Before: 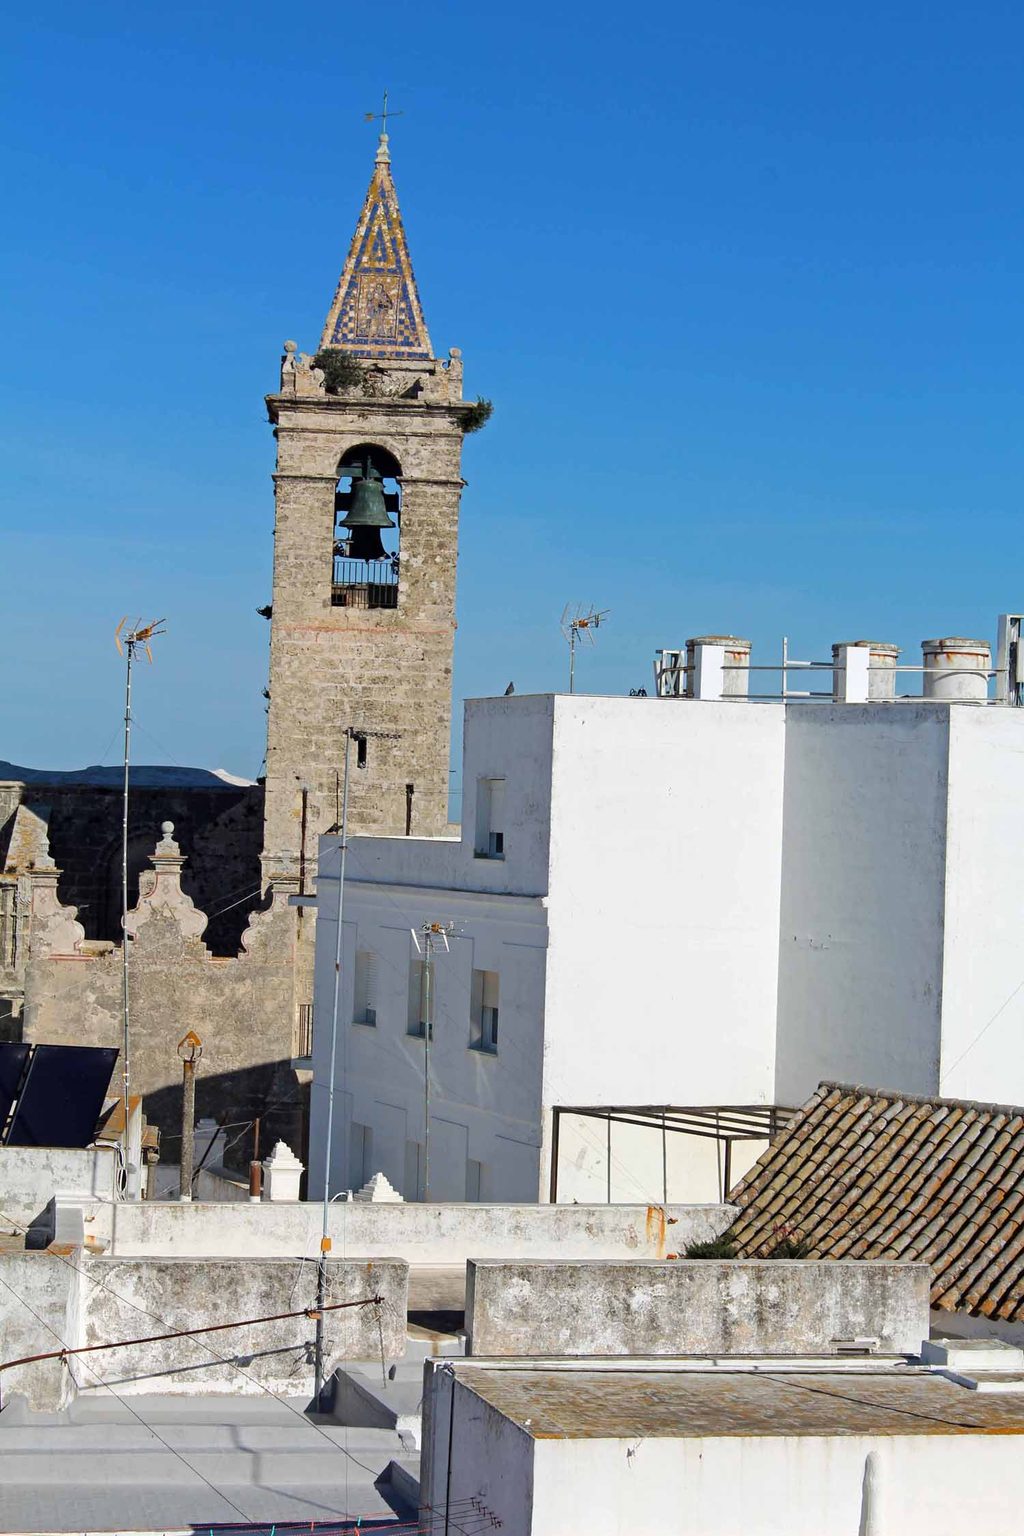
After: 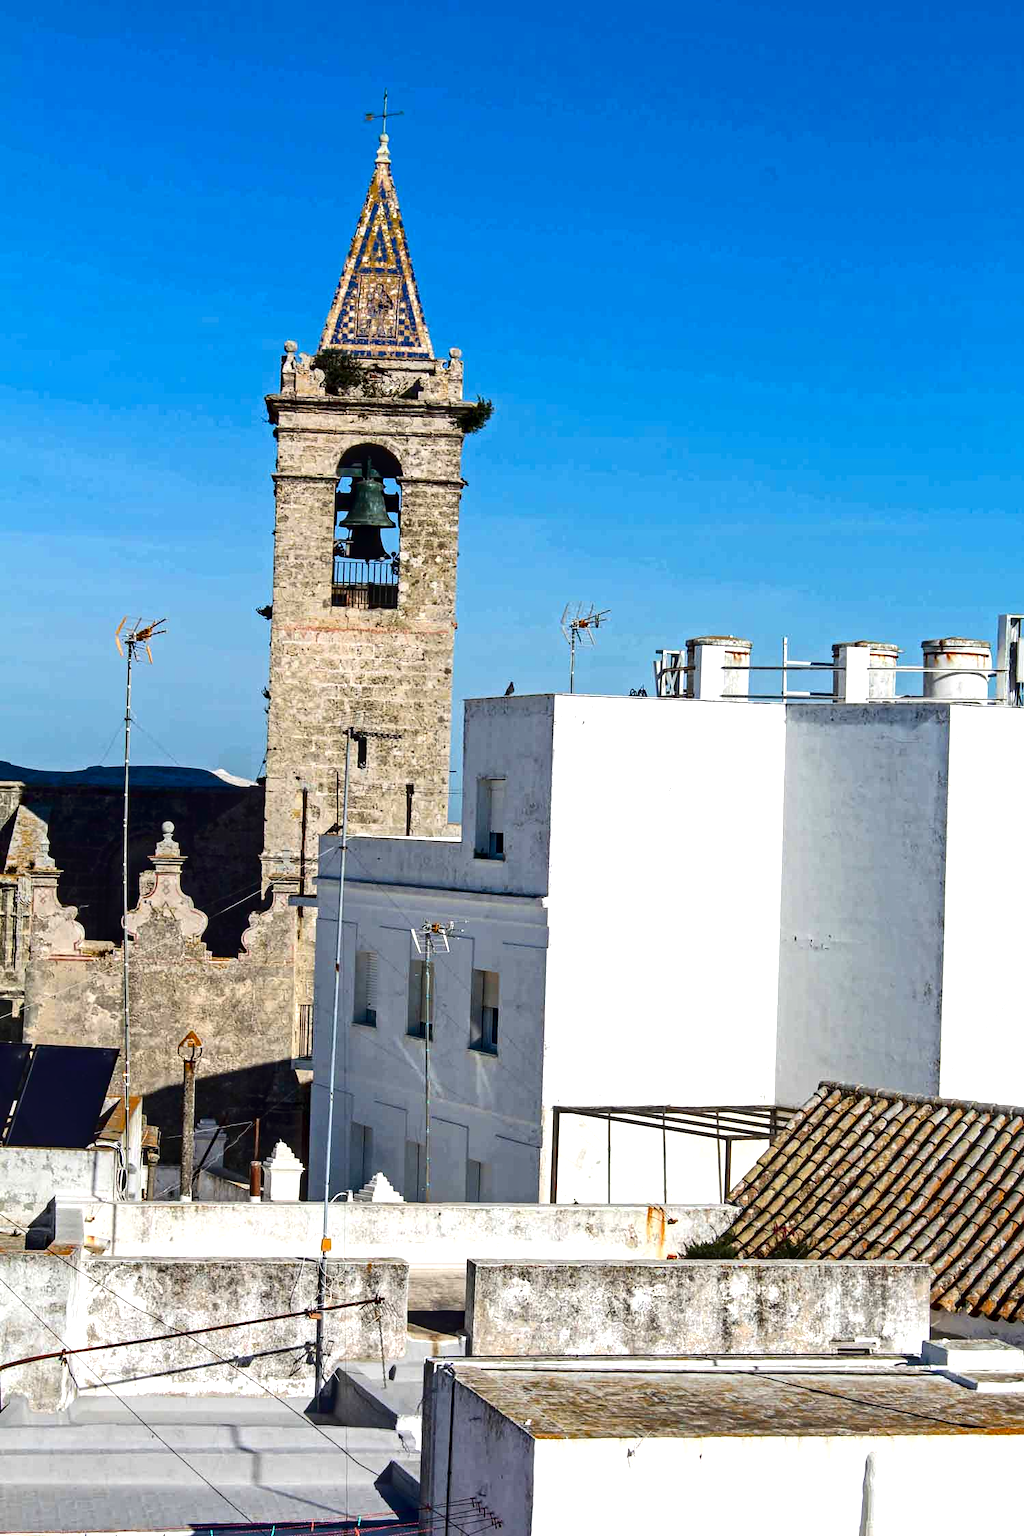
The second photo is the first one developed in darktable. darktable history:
local contrast: detail 130%
exposure: exposure 0.518 EV, compensate exposure bias true, compensate highlight preservation false
contrast brightness saturation: contrast 0.189, brightness -0.23, saturation 0.105
